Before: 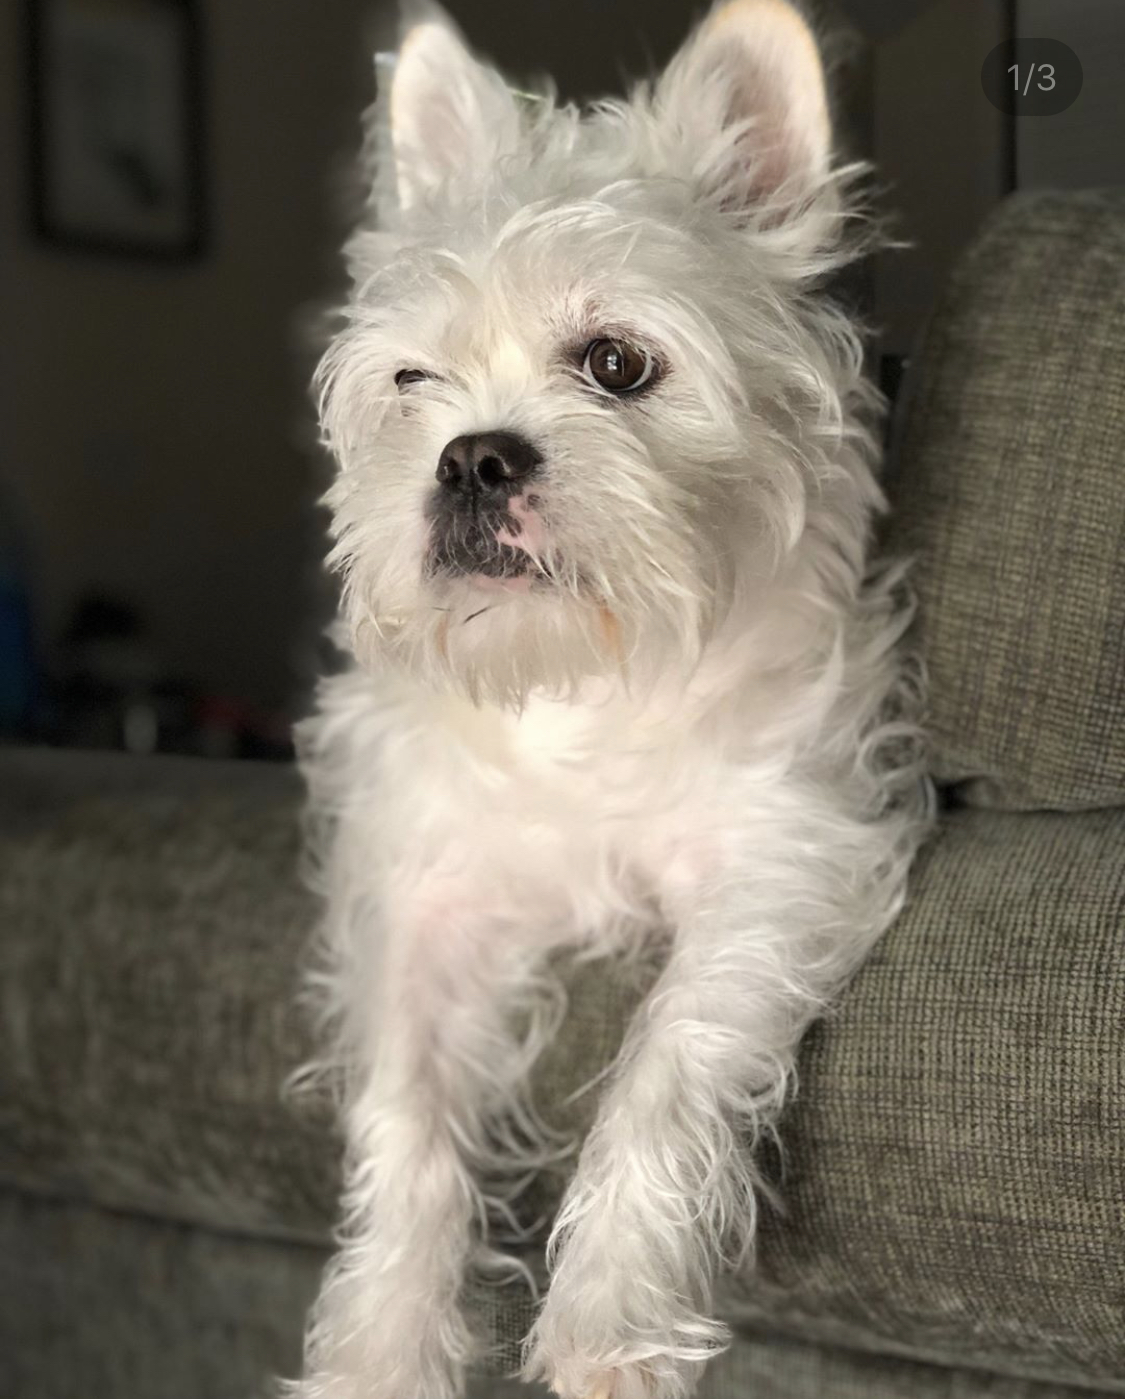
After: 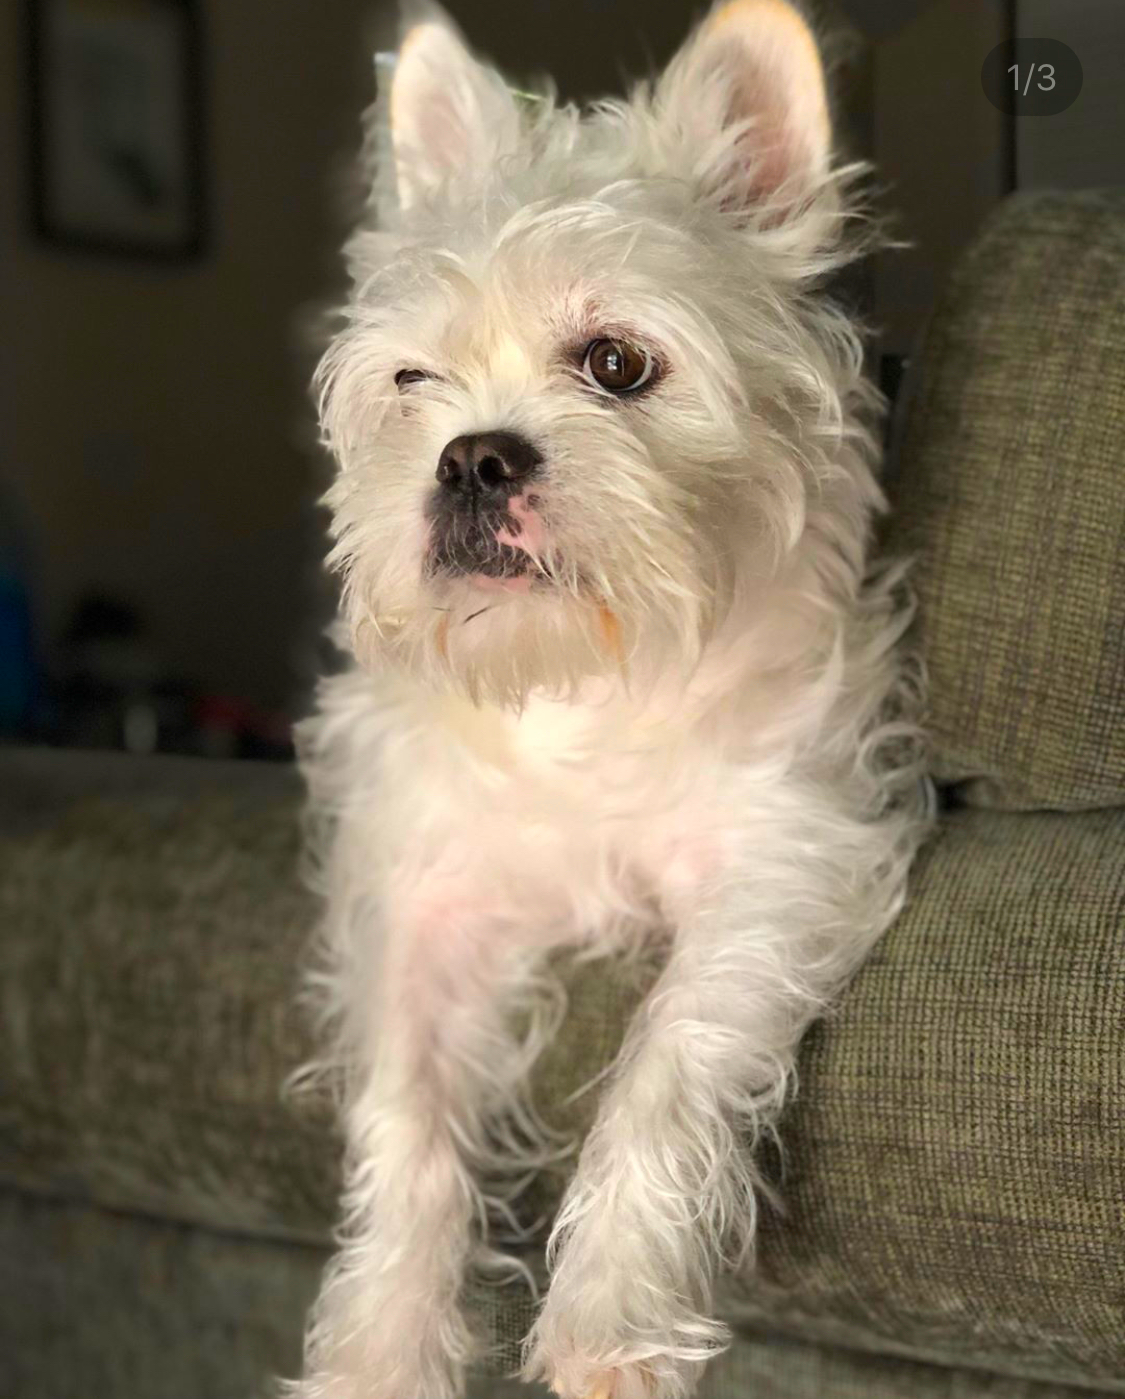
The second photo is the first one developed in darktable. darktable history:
color balance rgb: perceptual saturation grading › global saturation 19.635%, global vibrance 34.27%
